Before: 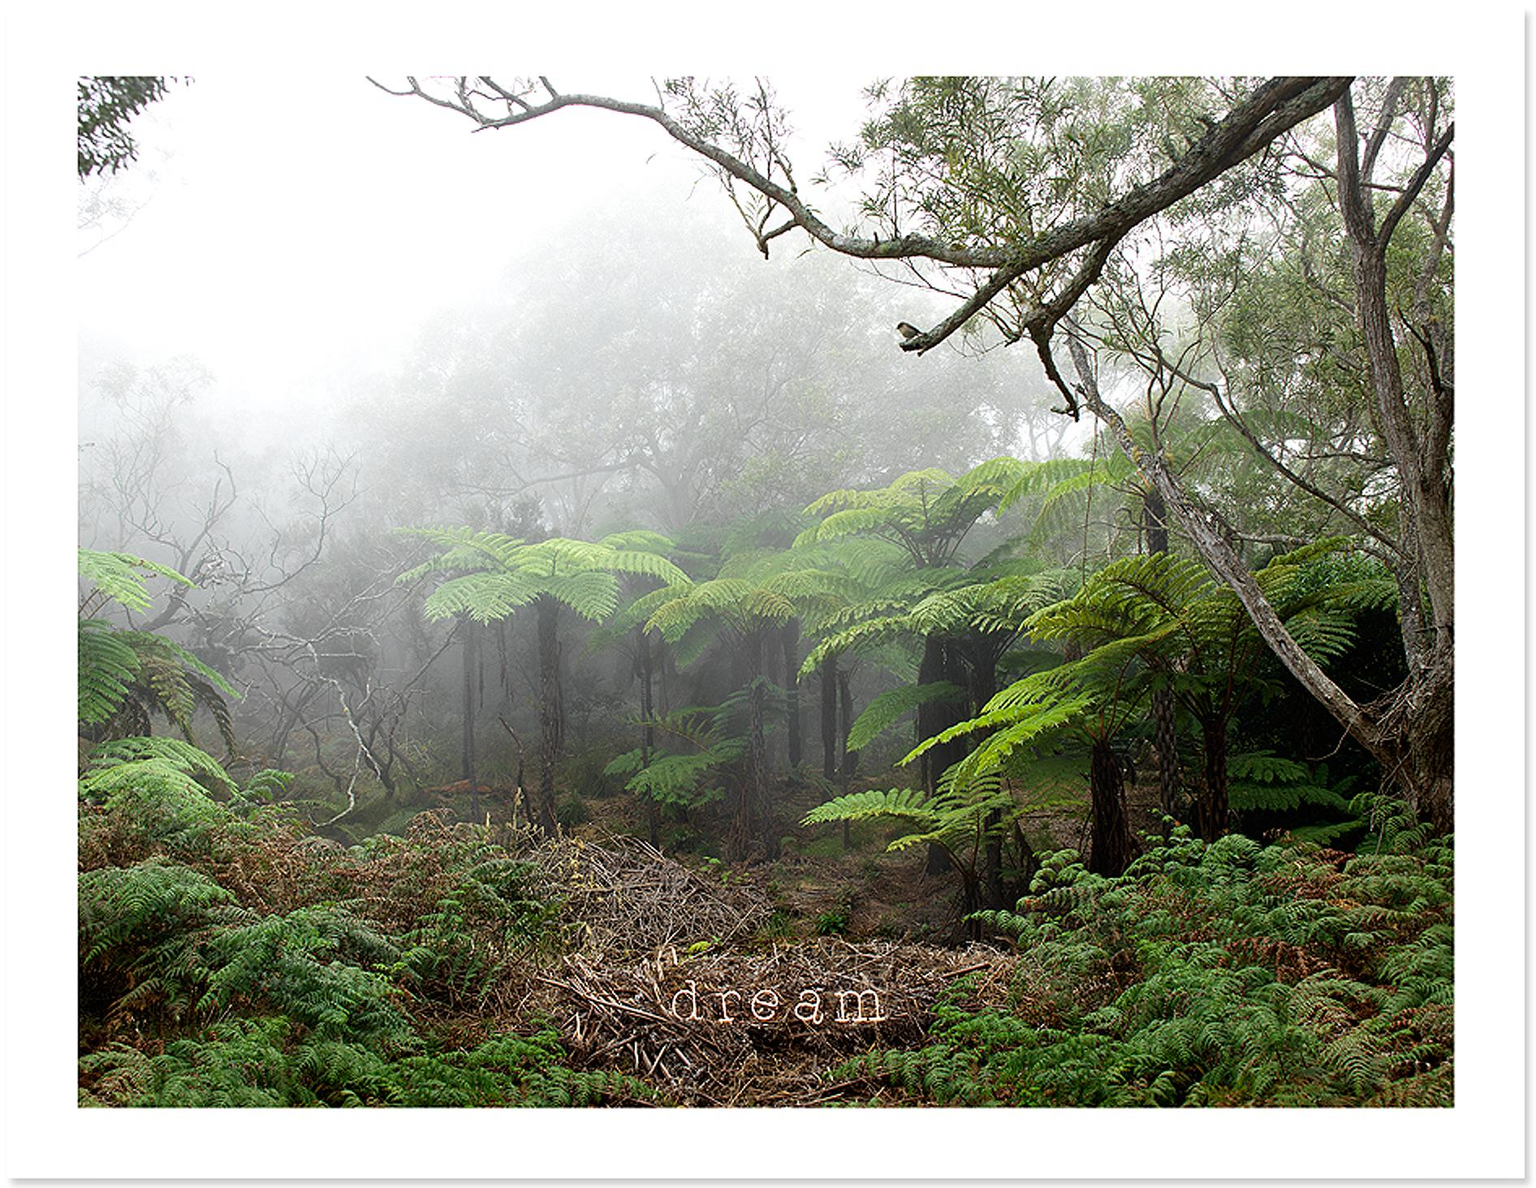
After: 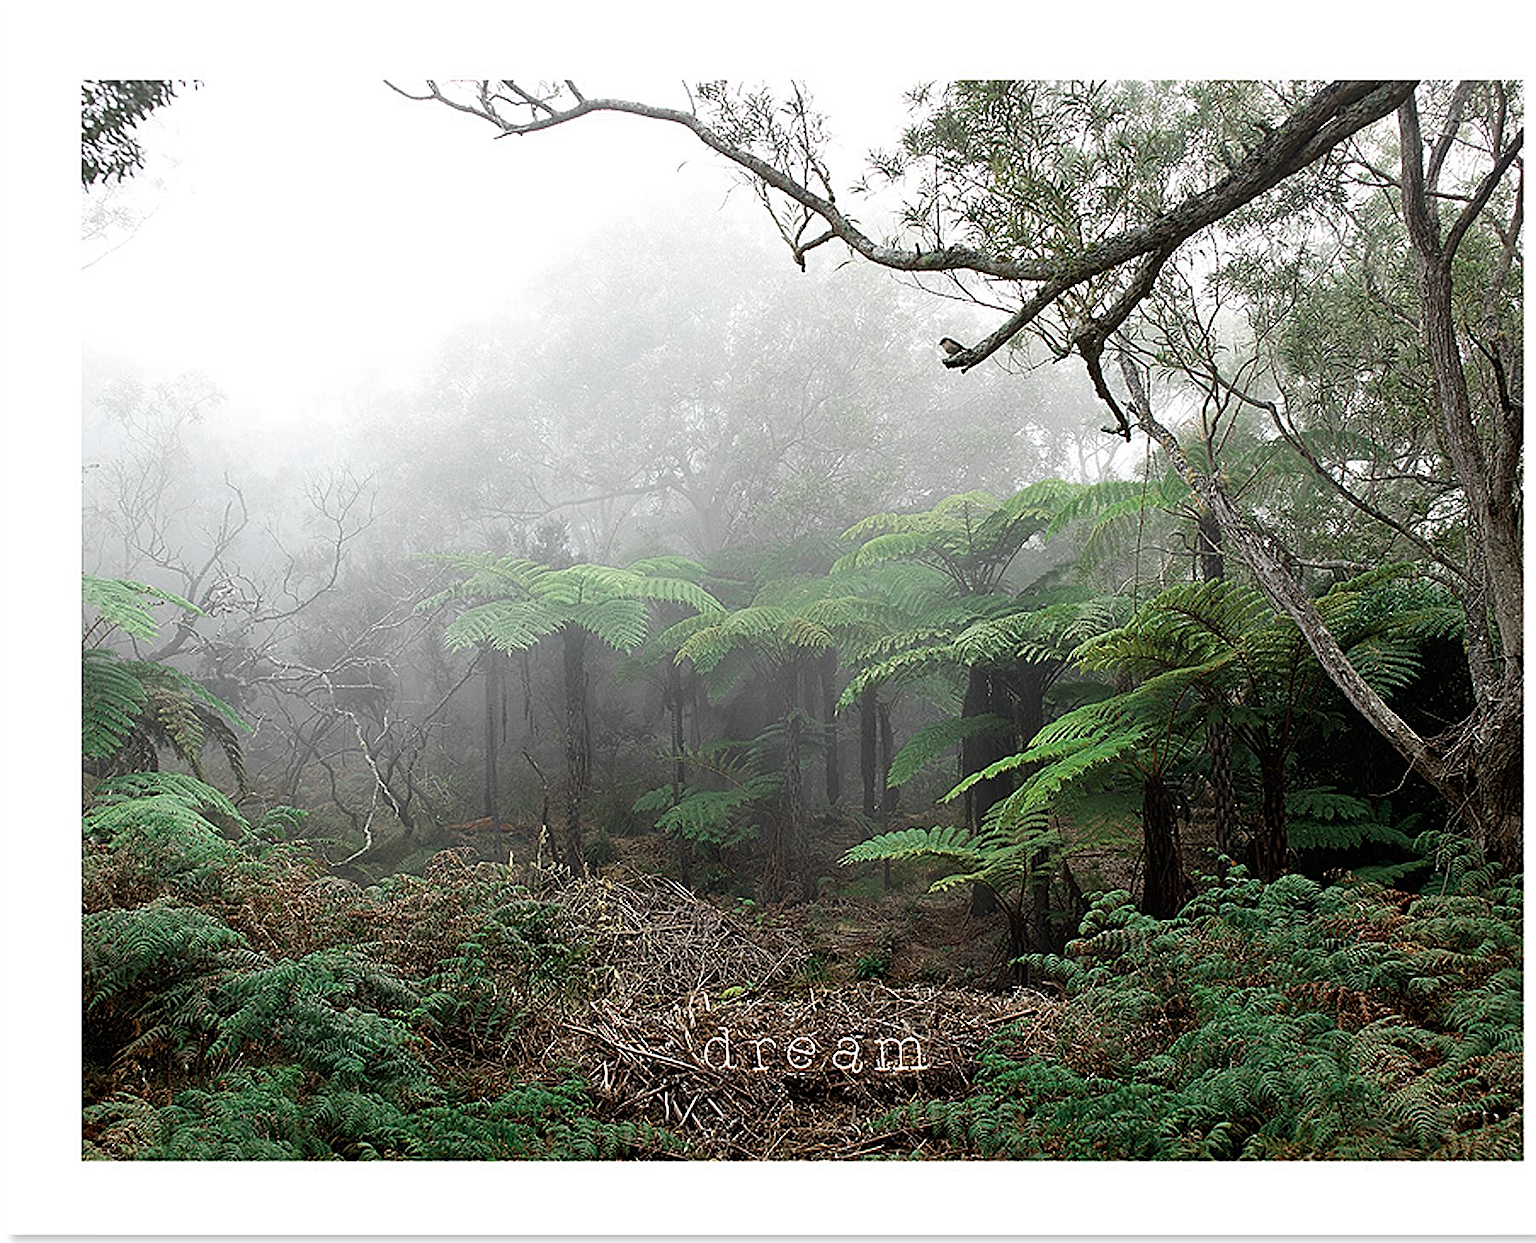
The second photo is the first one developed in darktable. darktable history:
color zones: curves: ch0 [(0, 0.5) (0.125, 0.4) (0.25, 0.5) (0.375, 0.4) (0.5, 0.4) (0.625, 0.35) (0.75, 0.35) (0.875, 0.5)]; ch1 [(0, 0.35) (0.125, 0.45) (0.25, 0.35) (0.375, 0.35) (0.5, 0.35) (0.625, 0.35) (0.75, 0.45) (0.875, 0.35)]; ch2 [(0, 0.6) (0.125, 0.5) (0.25, 0.5) (0.375, 0.6) (0.5, 0.6) (0.625, 0.5) (0.75, 0.5) (0.875, 0.5)]
sharpen: on, module defaults
crop: right 4.523%, bottom 0.036%
